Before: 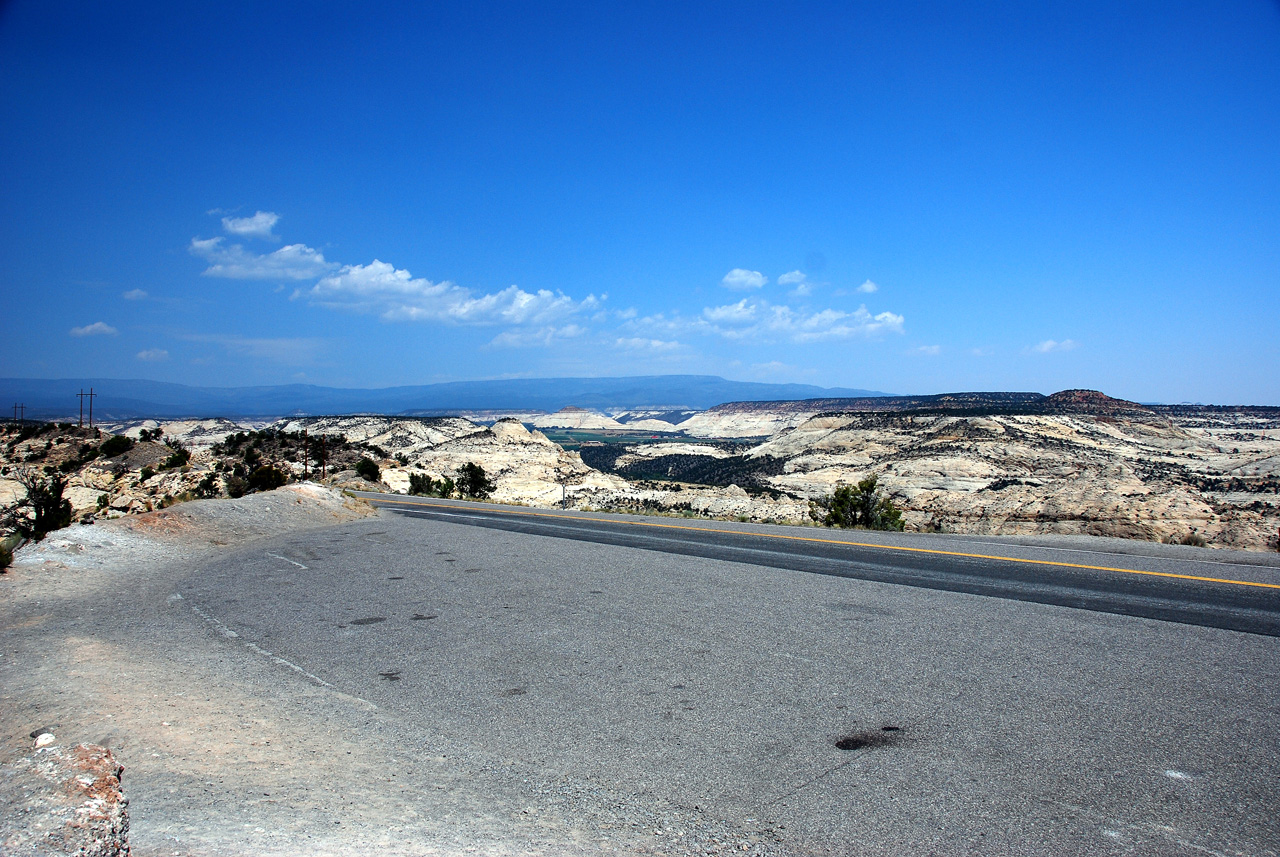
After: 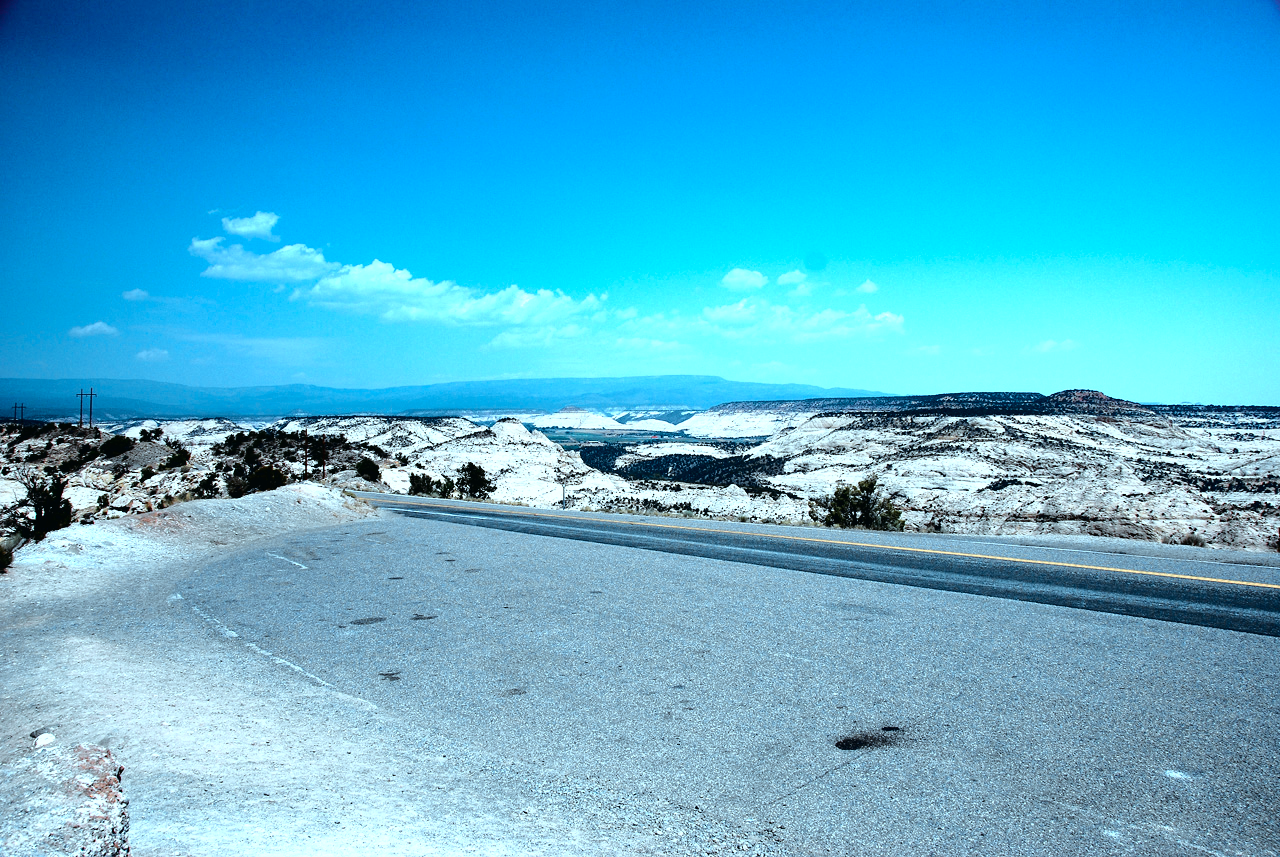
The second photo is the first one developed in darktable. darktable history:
color correction: highlights a* -9.73, highlights b* -21.1
color zones: curves: ch0 [(0.018, 0.548) (0.197, 0.654) (0.425, 0.447) (0.605, 0.658) (0.732, 0.579)]; ch1 [(0.105, 0.531) (0.224, 0.531) (0.386, 0.39) (0.618, 0.456) (0.732, 0.456) (0.956, 0.421)]; ch2 [(0.039, 0.583) (0.215, 0.465) (0.399, 0.544) (0.465, 0.548) (0.614, 0.447) (0.724, 0.43) (0.882, 0.623) (0.956, 0.632)]
tone curve: curves: ch0 [(0.014, 0.013) (0.088, 0.043) (0.208, 0.176) (0.257, 0.267) (0.406, 0.483) (0.489, 0.556) (0.667, 0.73) (0.793, 0.851) (0.994, 0.974)]; ch1 [(0, 0) (0.161, 0.092) (0.35, 0.33) (0.392, 0.392) (0.457, 0.467) (0.505, 0.497) (0.537, 0.518) (0.553, 0.53) (0.58, 0.567) (0.739, 0.697) (1, 1)]; ch2 [(0, 0) (0.346, 0.362) (0.448, 0.419) (0.502, 0.499) (0.533, 0.517) (0.556, 0.533) (0.629, 0.619) (0.717, 0.678) (1, 1)], color space Lab, independent channels, preserve colors none
